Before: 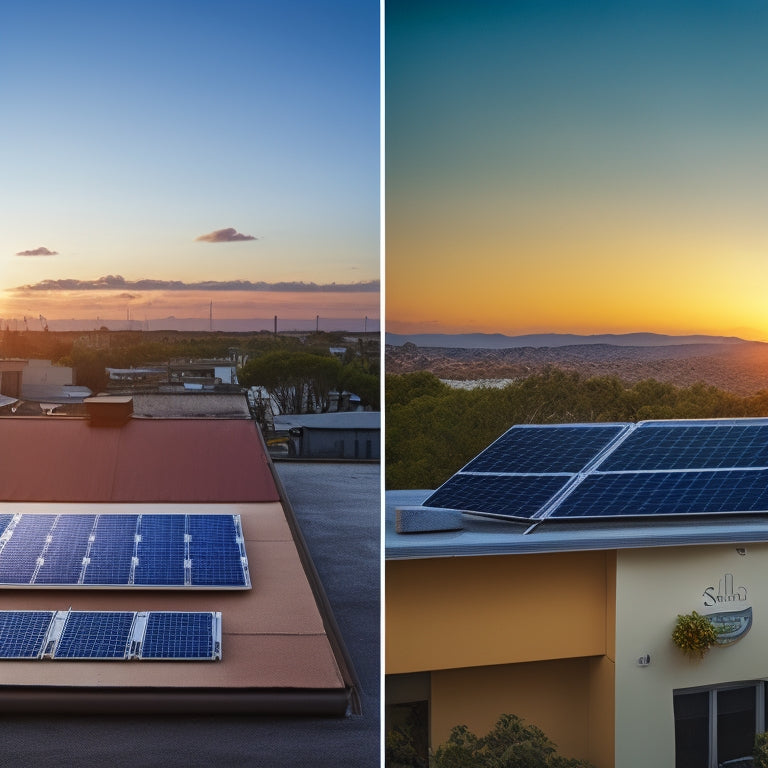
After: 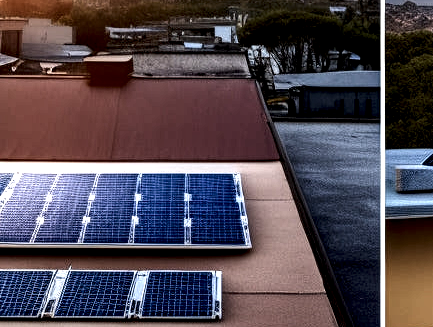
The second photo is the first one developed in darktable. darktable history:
tone equalizer: -8 EV -0.417 EV, -7 EV -0.389 EV, -6 EV -0.333 EV, -5 EV -0.222 EV, -3 EV 0.222 EV, -2 EV 0.333 EV, -1 EV 0.389 EV, +0 EV 0.417 EV, edges refinement/feathering 500, mask exposure compensation -1.57 EV, preserve details no
crop: top 44.483%, right 43.593%, bottom 12.892%
local contrast: shadows 185%, detail 225%
